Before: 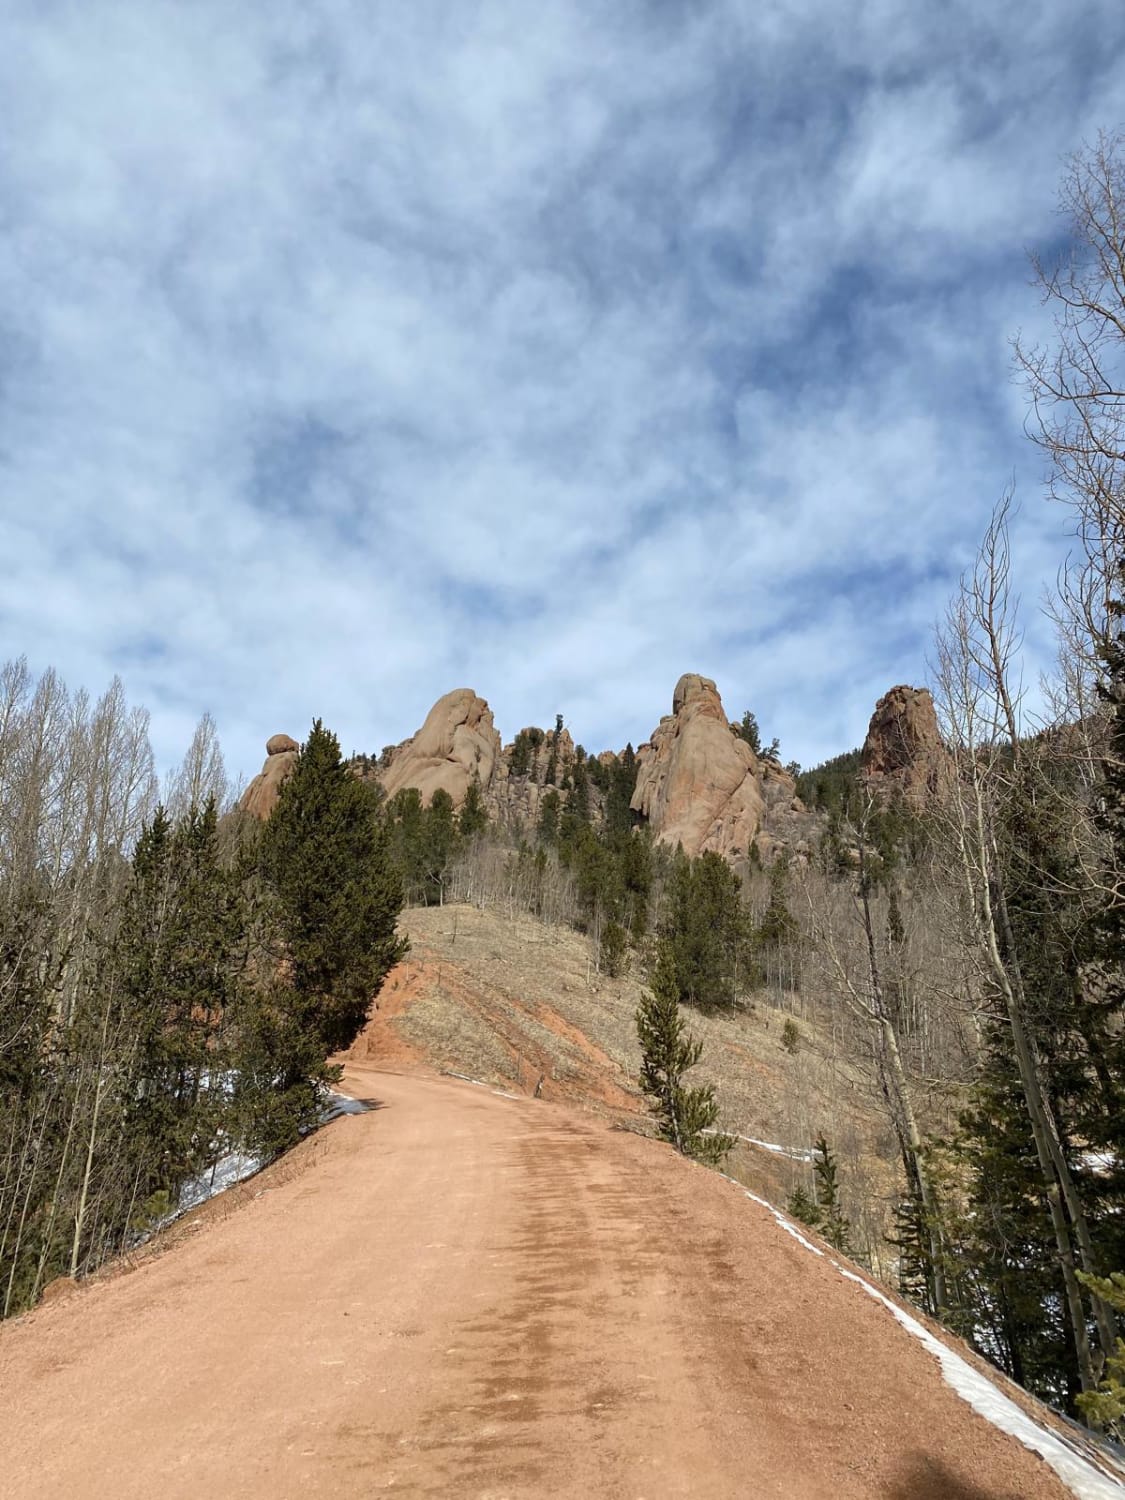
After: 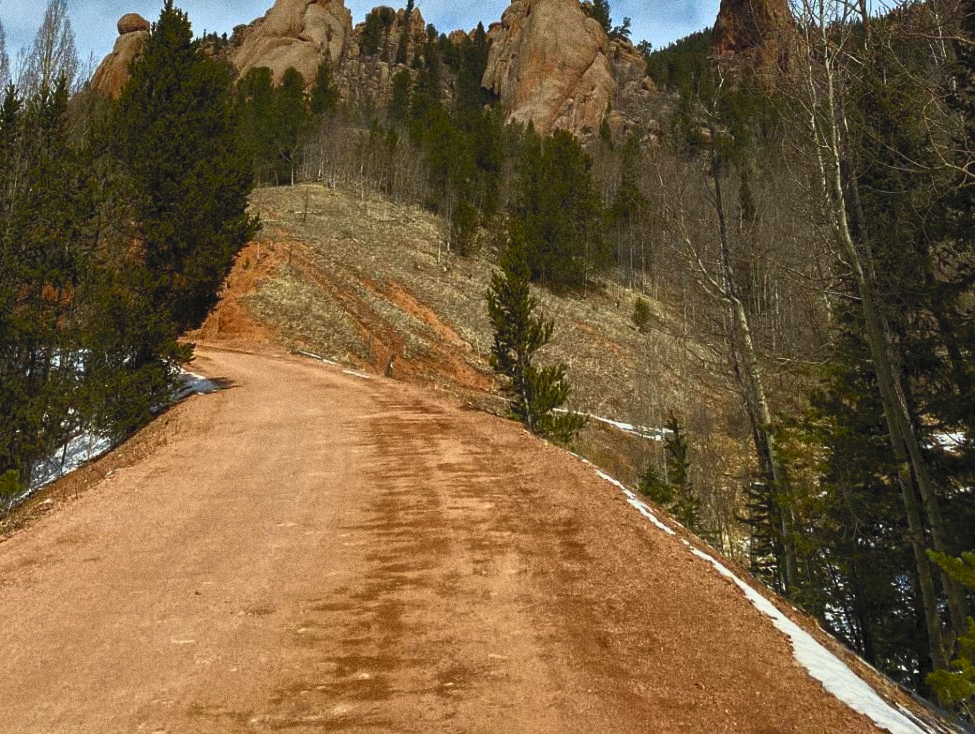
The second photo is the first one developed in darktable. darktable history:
color correction: highlights a* -2.68, highlights b* 2.57
contrast brightness saturation: contrast 1, brightness 1, saturation 1
grain: coarseness 11.82 ISO, strength 36.67%, mid-tones bias 74.17%
tone equalizer: -8 EV -2 EV, -7 EV -2 EV, -6 EV -2 EV, -5 EV -2 EV, -4 EV -2 EV, -3 EV -2 EV, -2 EV -2 EV, -1 EV -1.63 EV, +0 EV -2 EV
crop and rotate: left 13.306%, top 48.129%, bottom 2.928%
